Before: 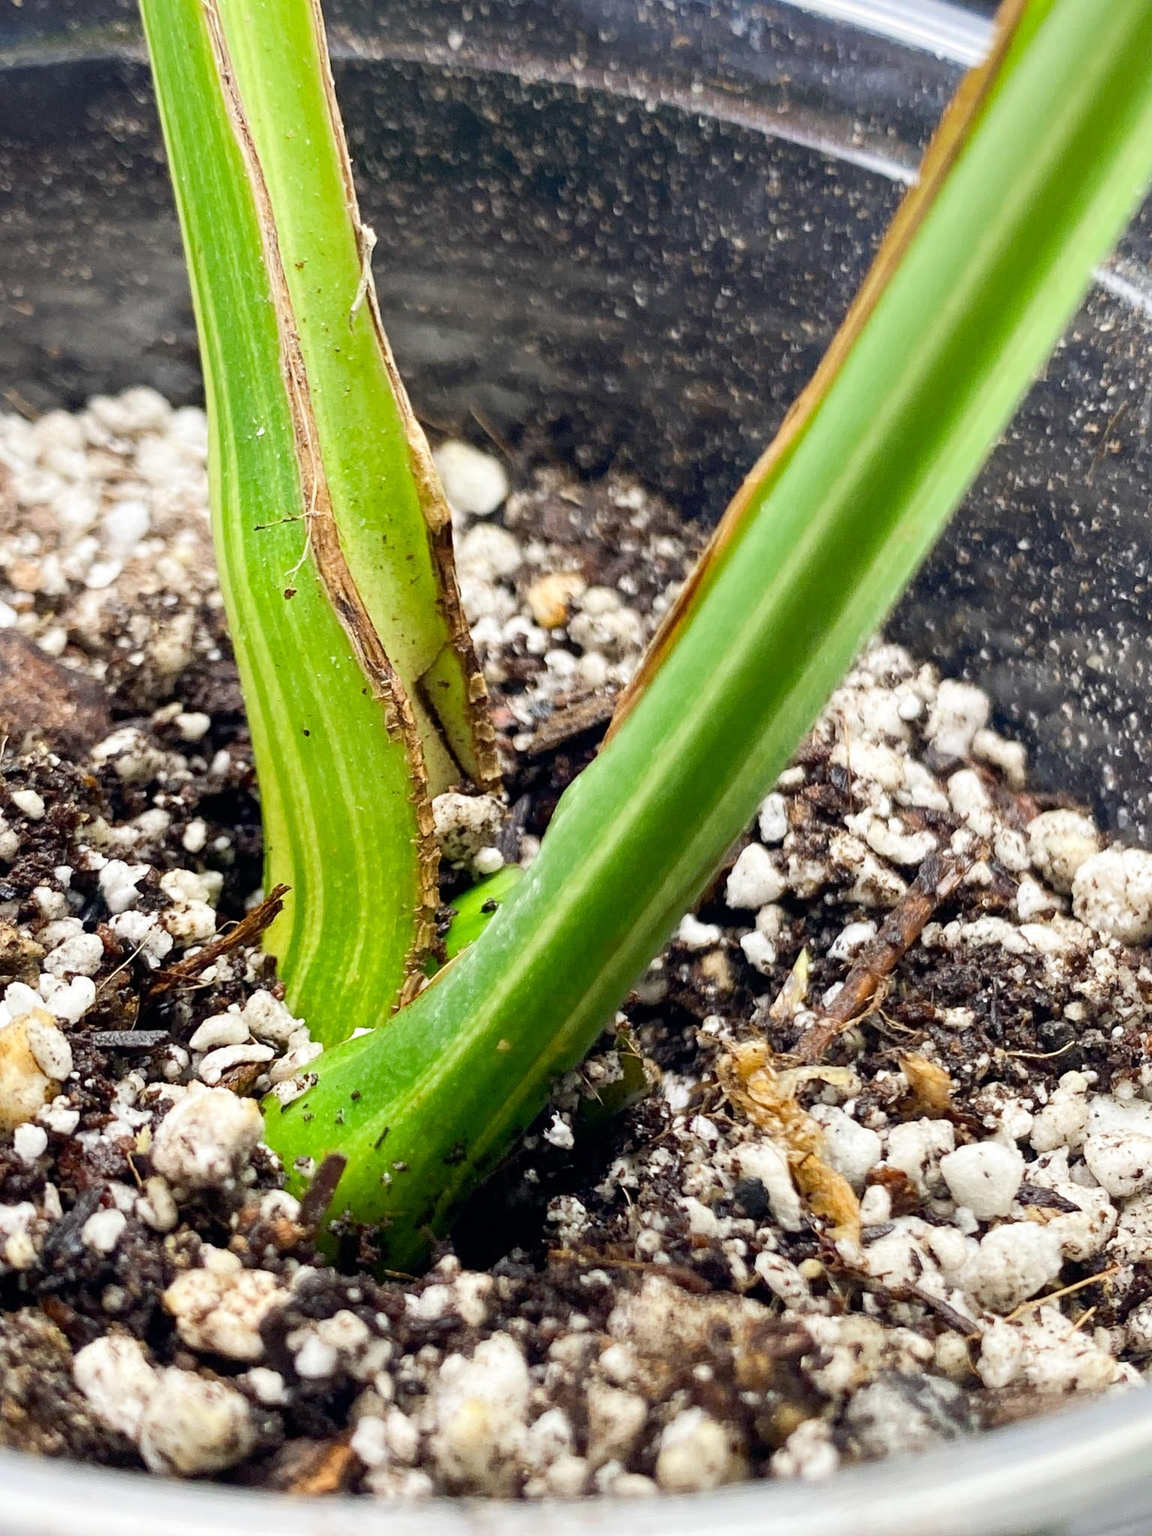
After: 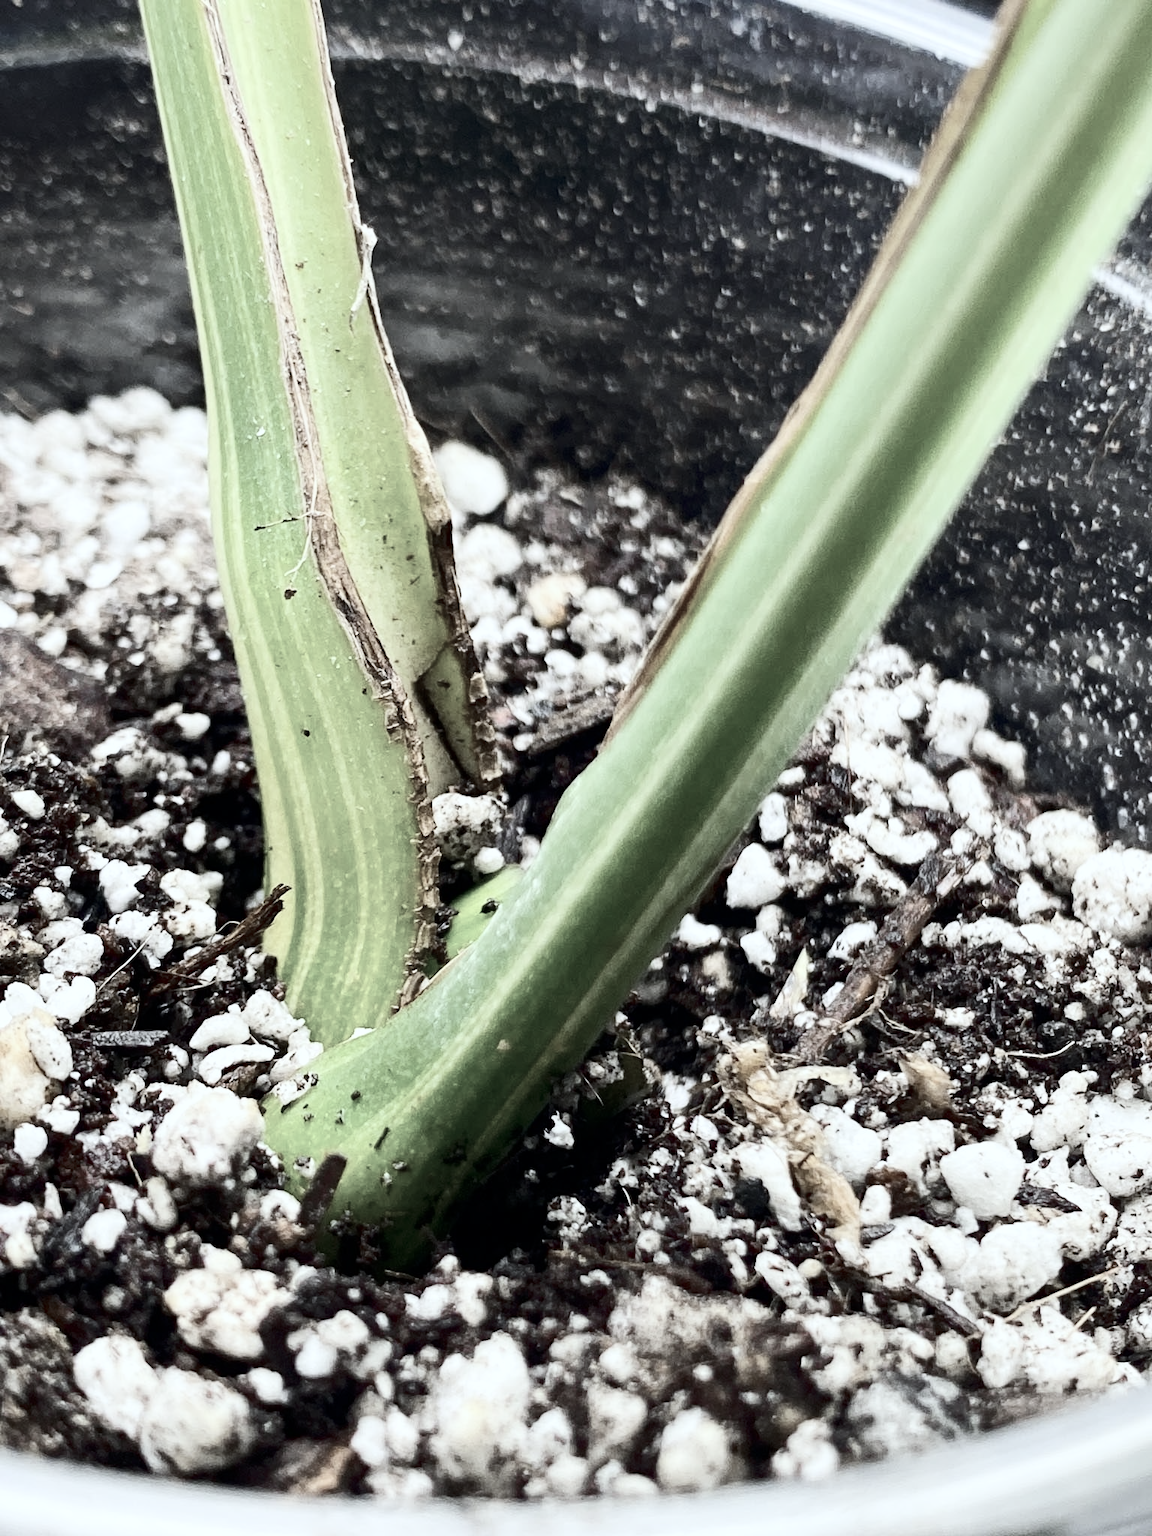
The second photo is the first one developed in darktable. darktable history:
color zones: curves: ch1 [(0, 0.34) (0.143, 0.164) (0.286, 0.152) (0.429, 0.176) (0.571, 0.173) (0.714, 0.188) (0.857, 0.199) (1, 0.34)]
color calibration: illuminant Planckian (black body), x 0.368, y 0.361, temperature 4275.92 K
contrast brightness saturation: contrast 0.28
